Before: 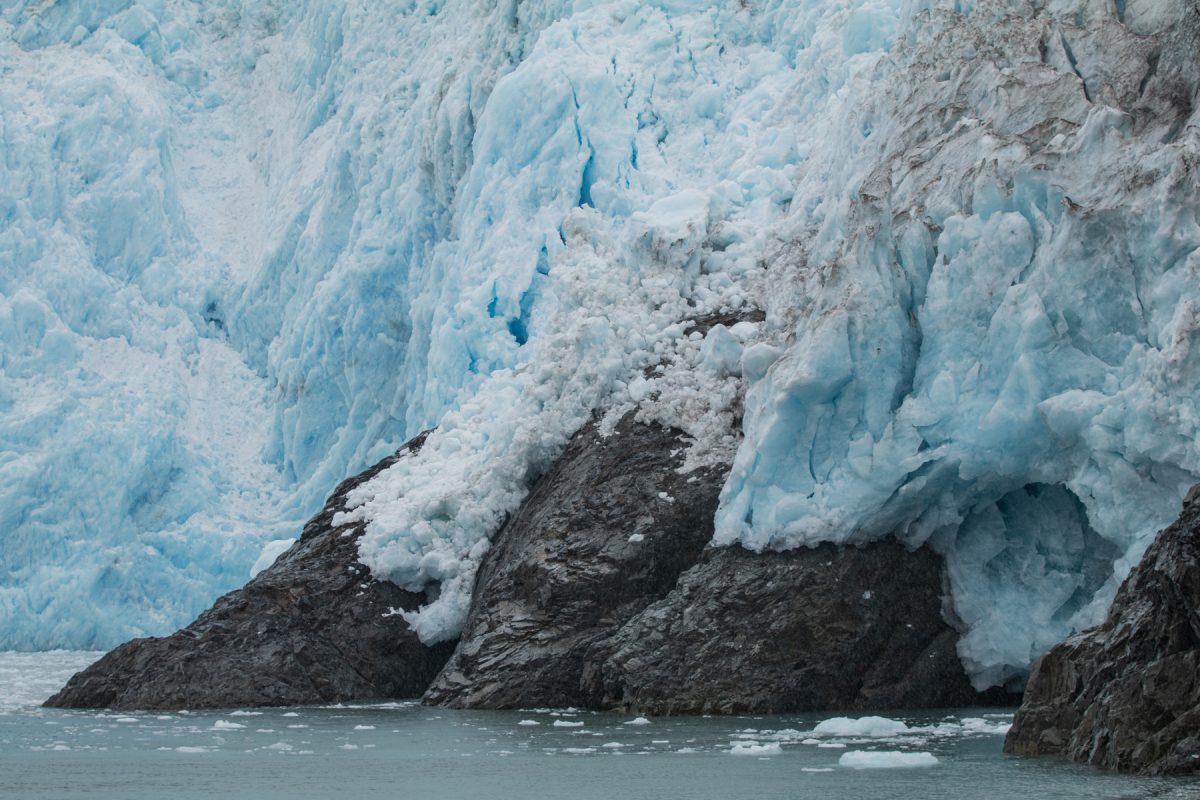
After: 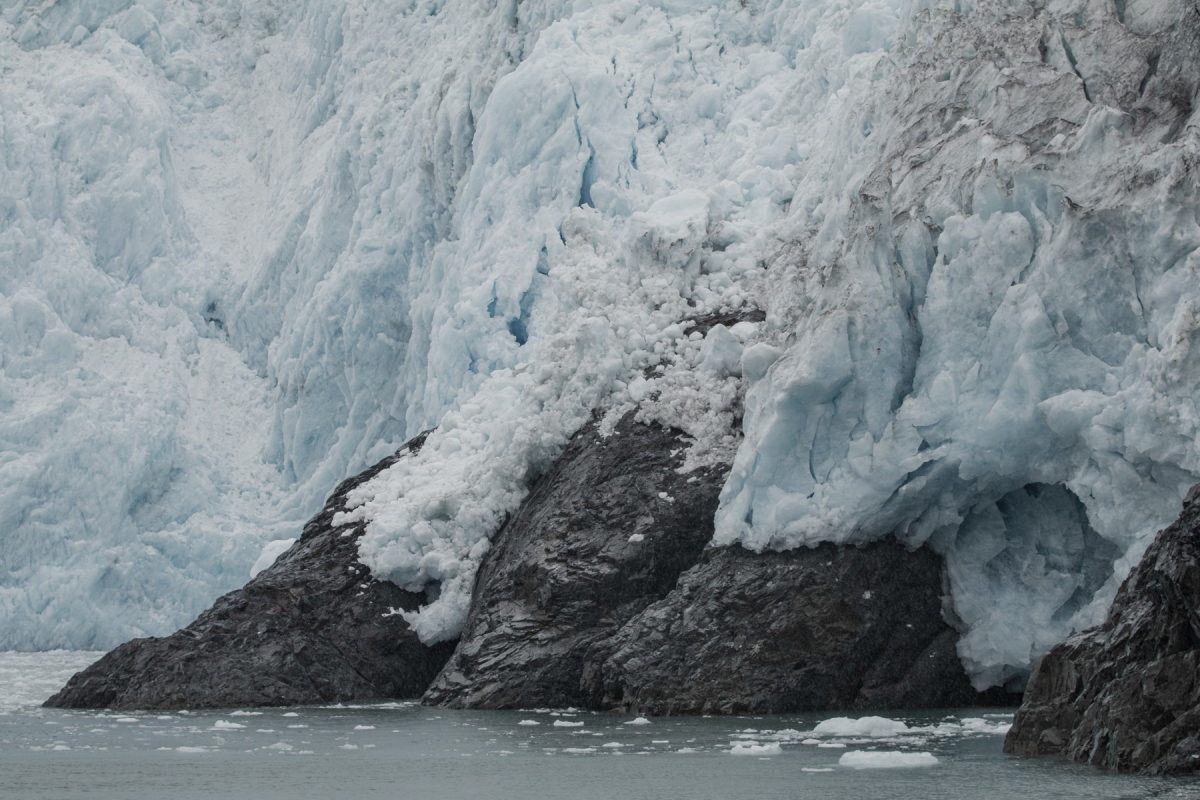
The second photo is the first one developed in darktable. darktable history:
color zones: curves: ch1 [(0, 0.292) (0.001, 0.292) (0.2, 0.264) (0.4, 0.248) (0.6, 0.248) (0.8, 0.264) (0.999, 0.292) (1, 0.292)]
color balance rgb: shadows lift › chroma 1.374%, shadows lift › hue 260.11°, perceptual saturation grading › global saturation 0.774%, perceptual saturation grading › highlights -32.005%, perceptual saturation grading › mid-tones 5.127%, perceptual saturation grading › shadows 17.822%, perceptual brilliance grading › global brilliance 1.214%, perceptual brilliance grading › highlights -3.891%, global vibrance 10.865%
